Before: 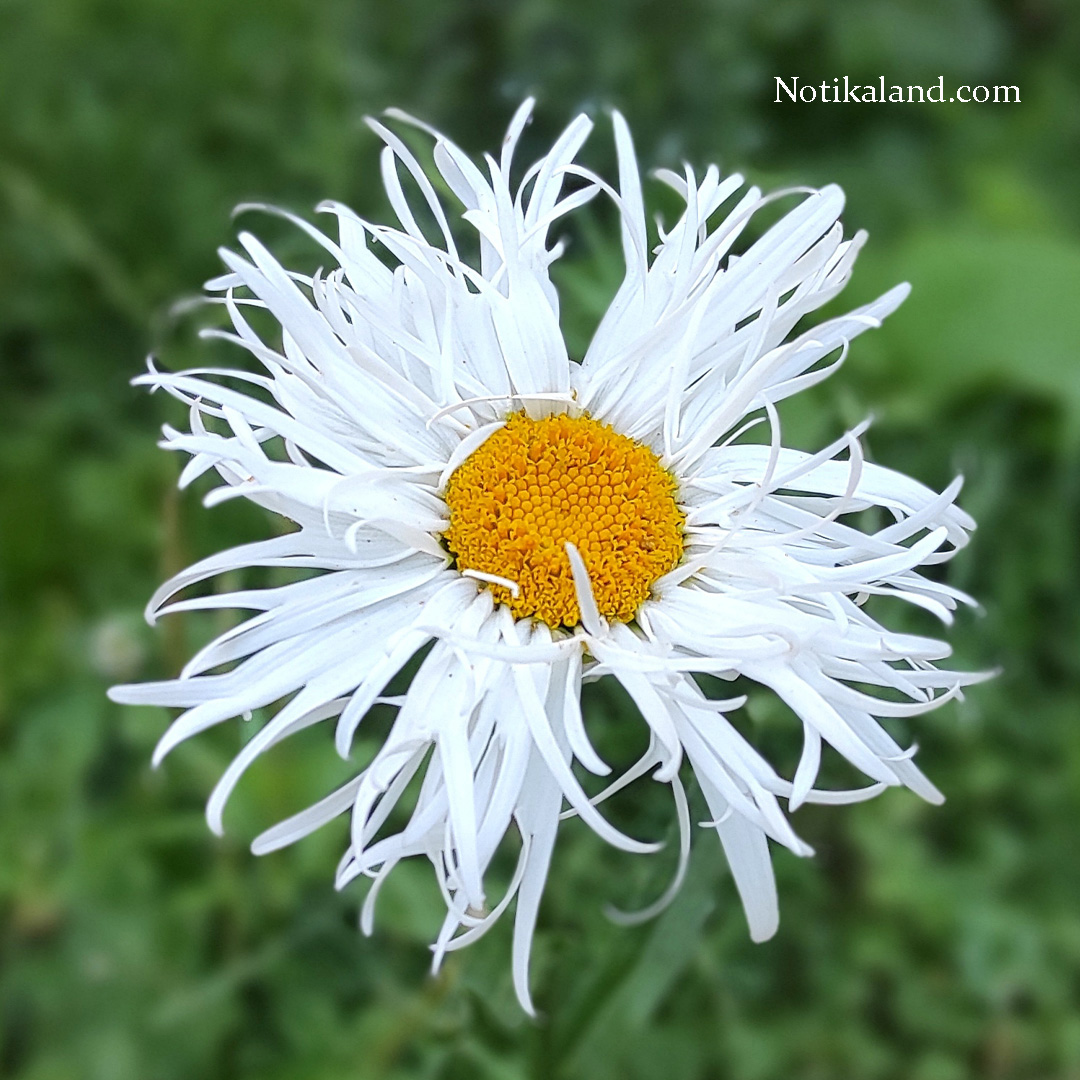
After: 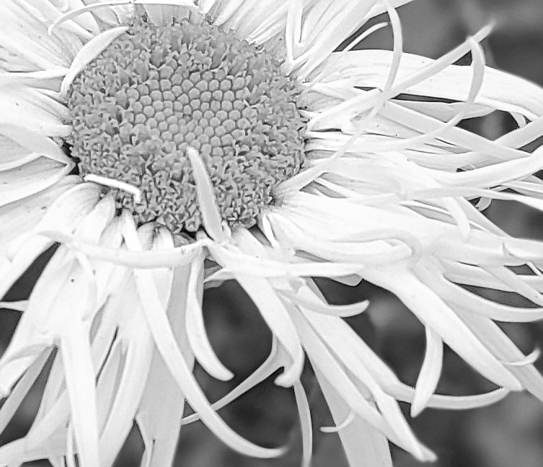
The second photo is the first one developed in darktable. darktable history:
exposure: black level correction 0, exposure 0.2 EV, compensate exposure bias true, compensate highlight preservation false
crop: left 35.03%, top 36.625%, right 14.663%, bottom 20.057%
monochrome: a 73.58, b 64.21
